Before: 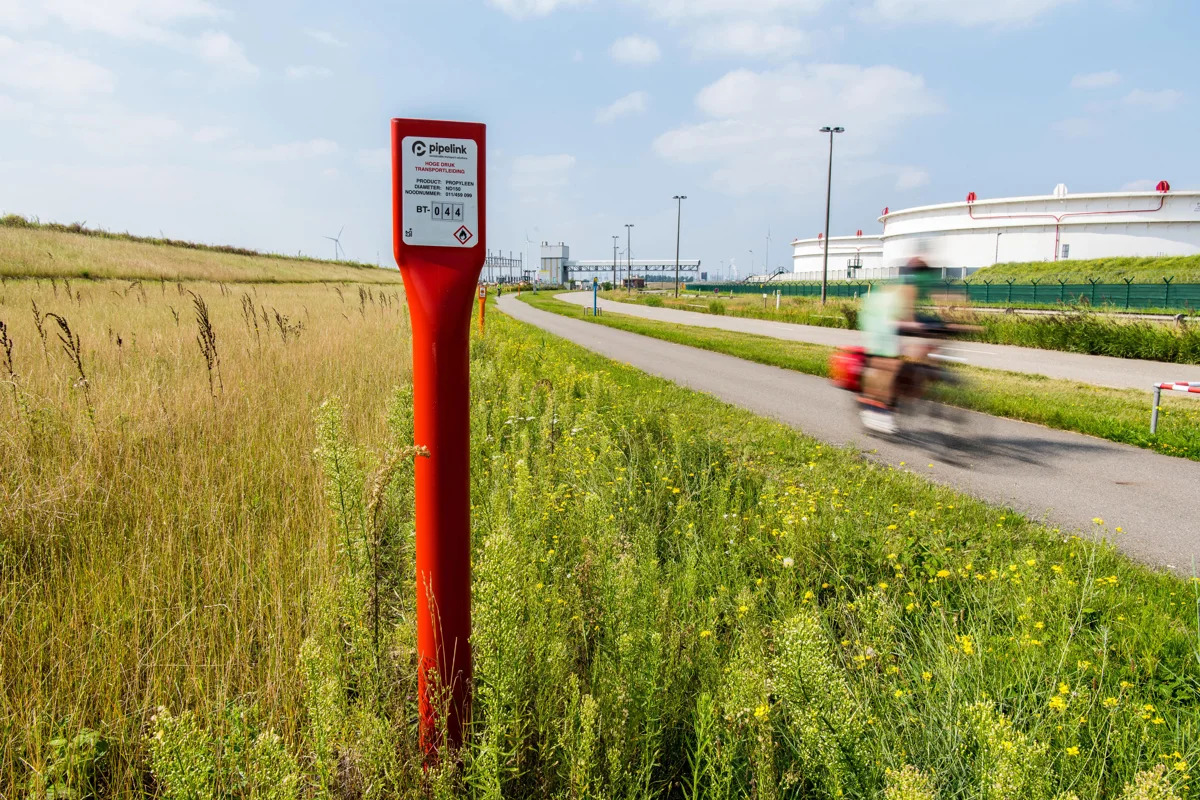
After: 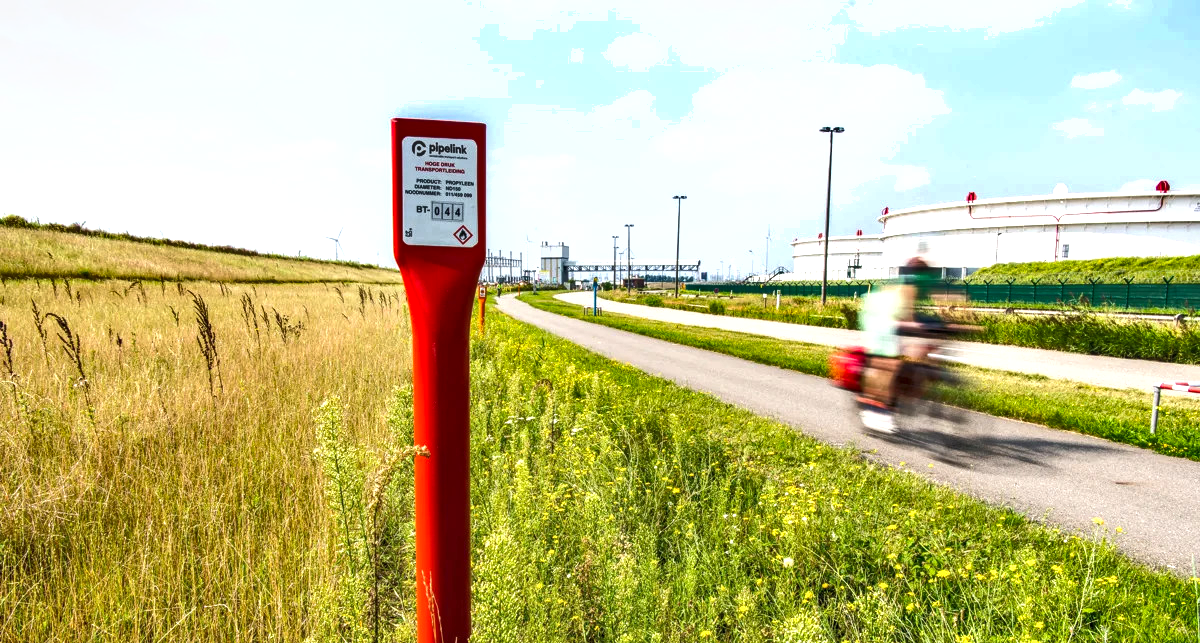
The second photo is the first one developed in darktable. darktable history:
exposure: black level correction 0, exposure 0.701 EV, compensate exposure bias true, compensate highlight preservation false
local contrast: on, module defaults
crop: bottom 19.533%
shadows and highlights: soften with gaussian
